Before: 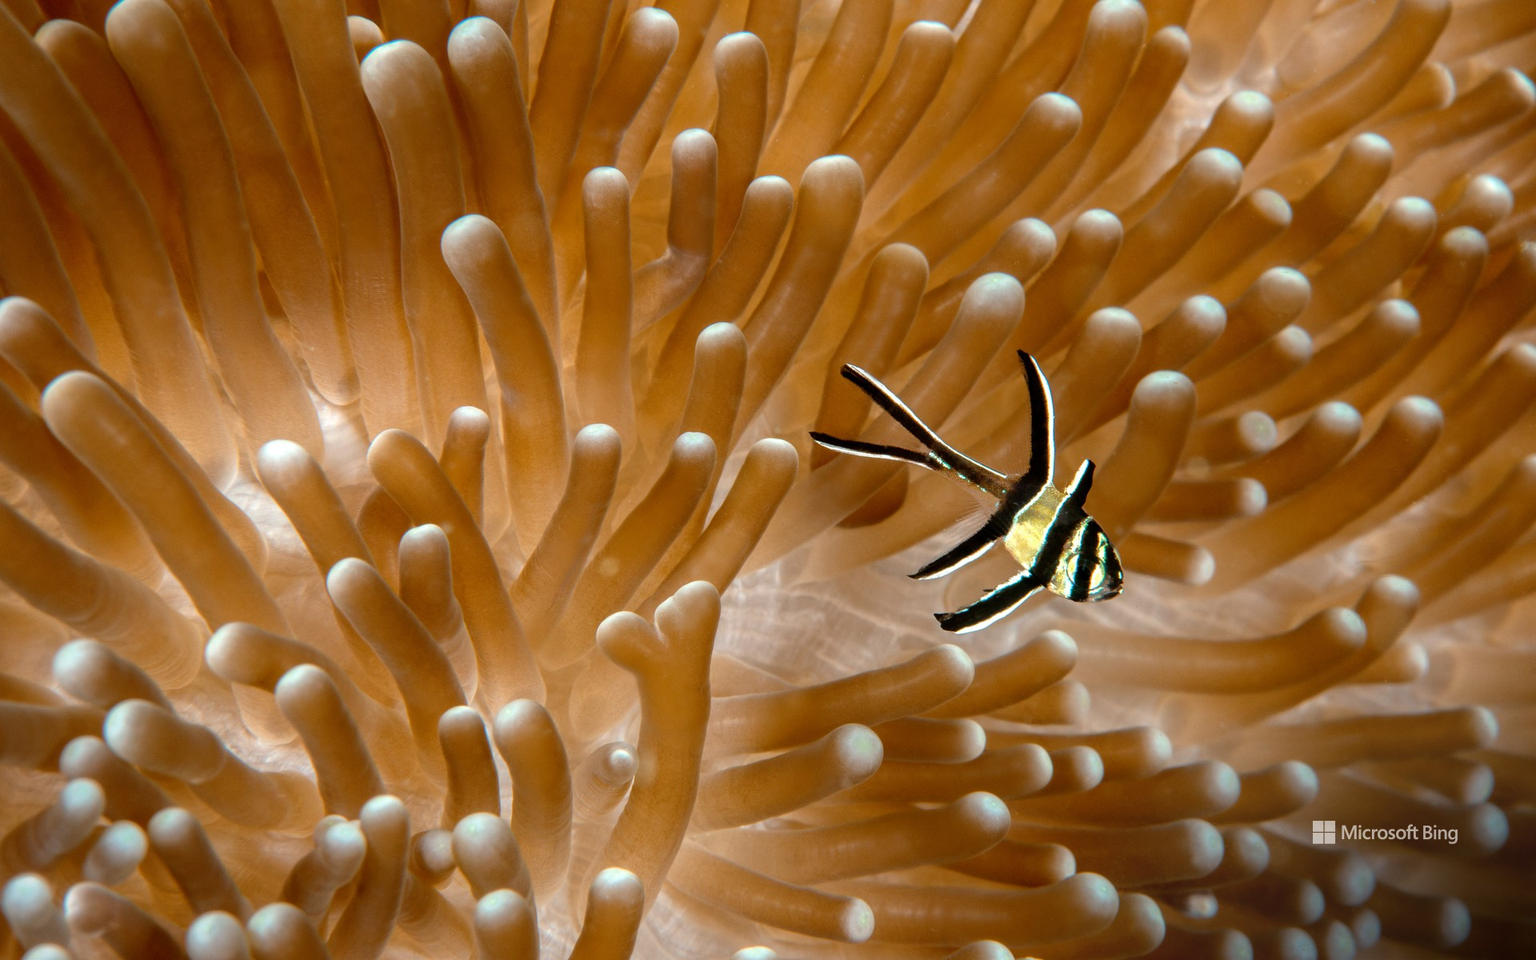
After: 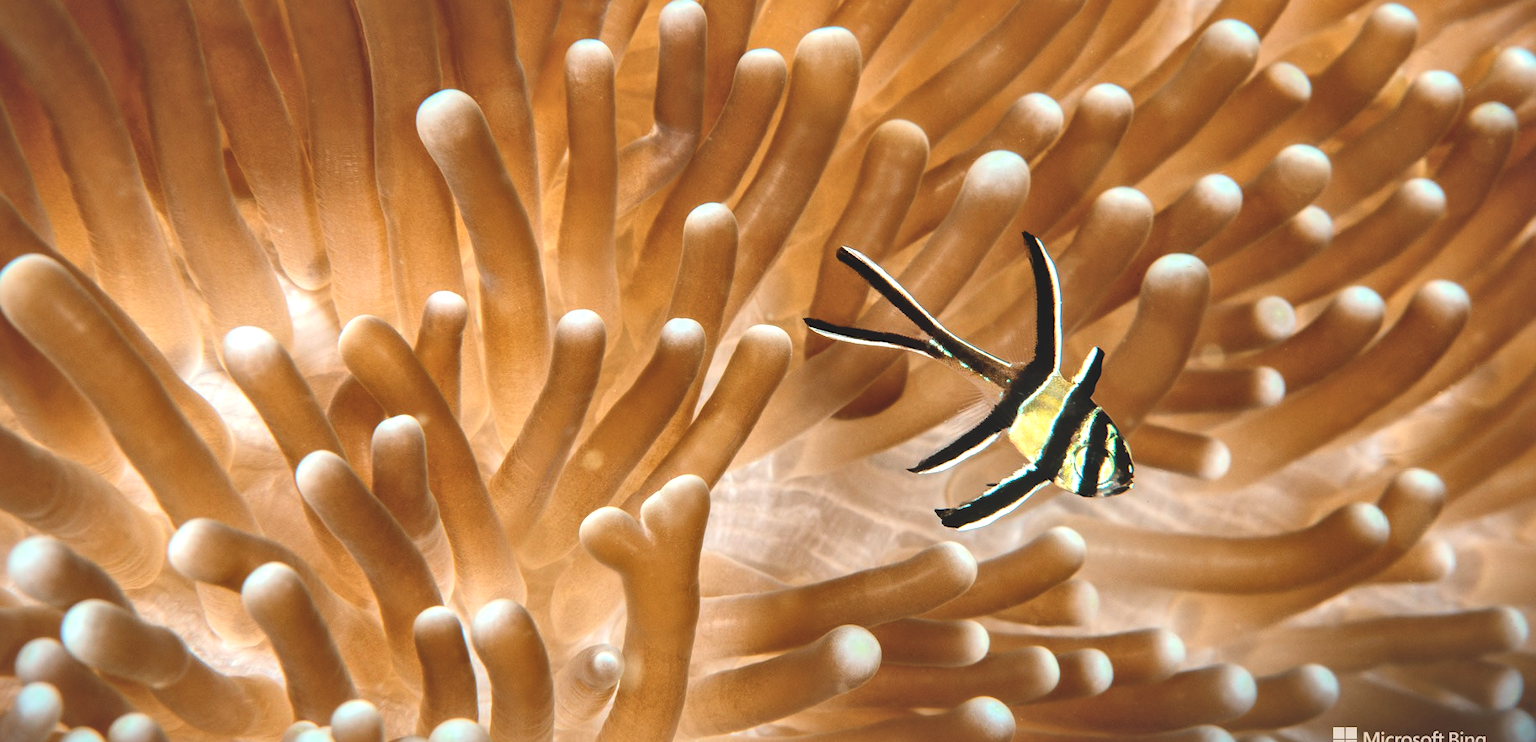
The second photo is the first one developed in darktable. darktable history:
local contrast: mode bilateral grid, contrast 26, coarseness 60, detail 151%, midtone range 0.2
contrast brightness saturation: contrast 0.198, brightness 0.155, saturation 0.225
exposure: black level correction -0.026, exposure -0.117 EV, compensate exposure bias true, compensate highlight preservation false
crop and rotate: left 2.994%, top 13.578%, right 1.904%, bottom 12.898%
tone equalizer: edges refinement/feathering 500, mask exposure compensation -1.24 EV, preserve details no
